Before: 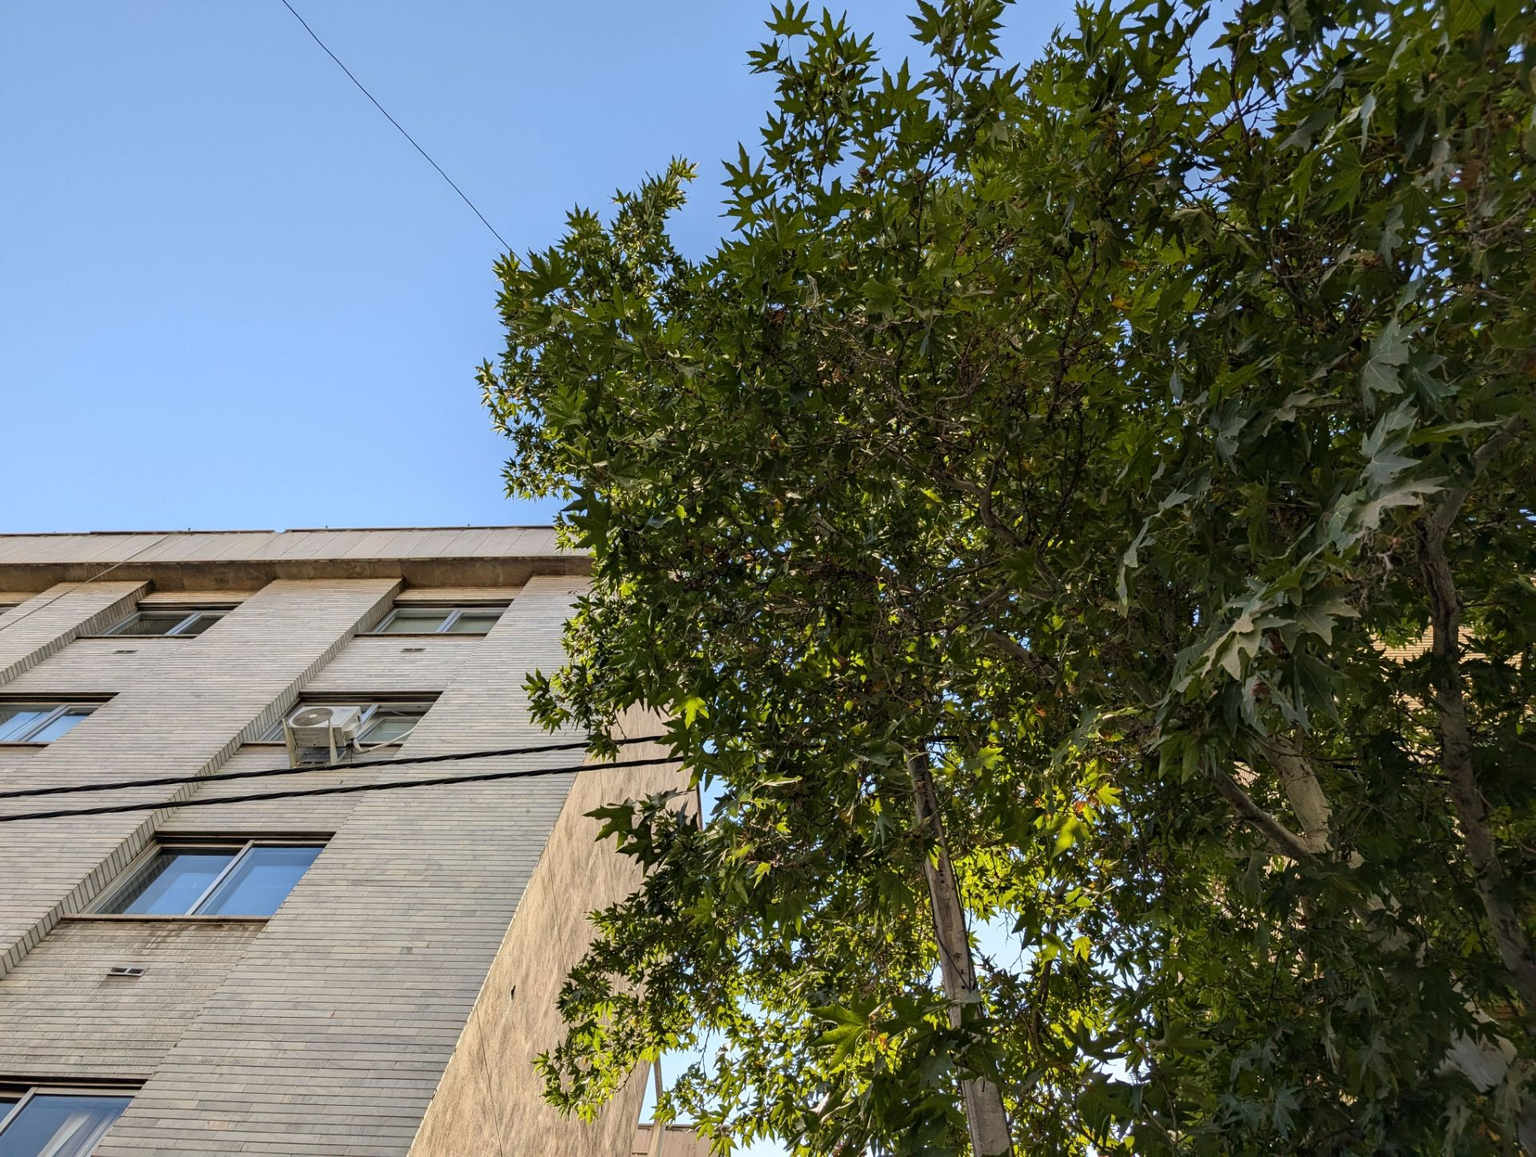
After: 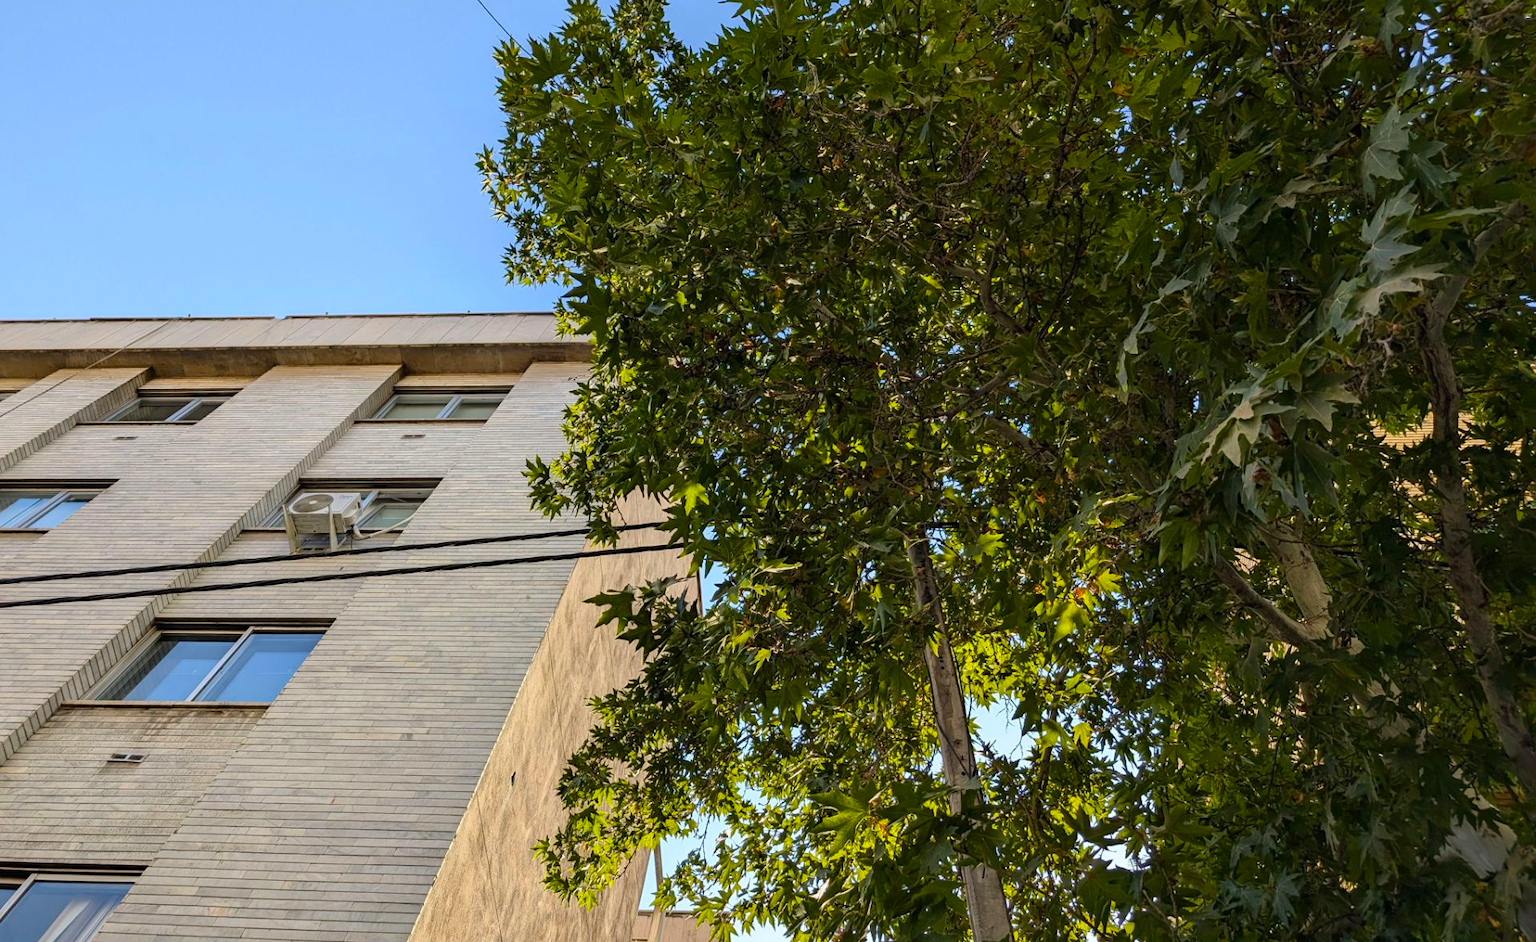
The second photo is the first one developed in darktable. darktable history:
crop and rotate: top 18.507%
color calibration: illuminant same as pipeline (D50), adaptation none (bypass), gamut compression 1.72
color balance rgb: perceptual saturation grading › global saturation 20%, global vibrance 20%
